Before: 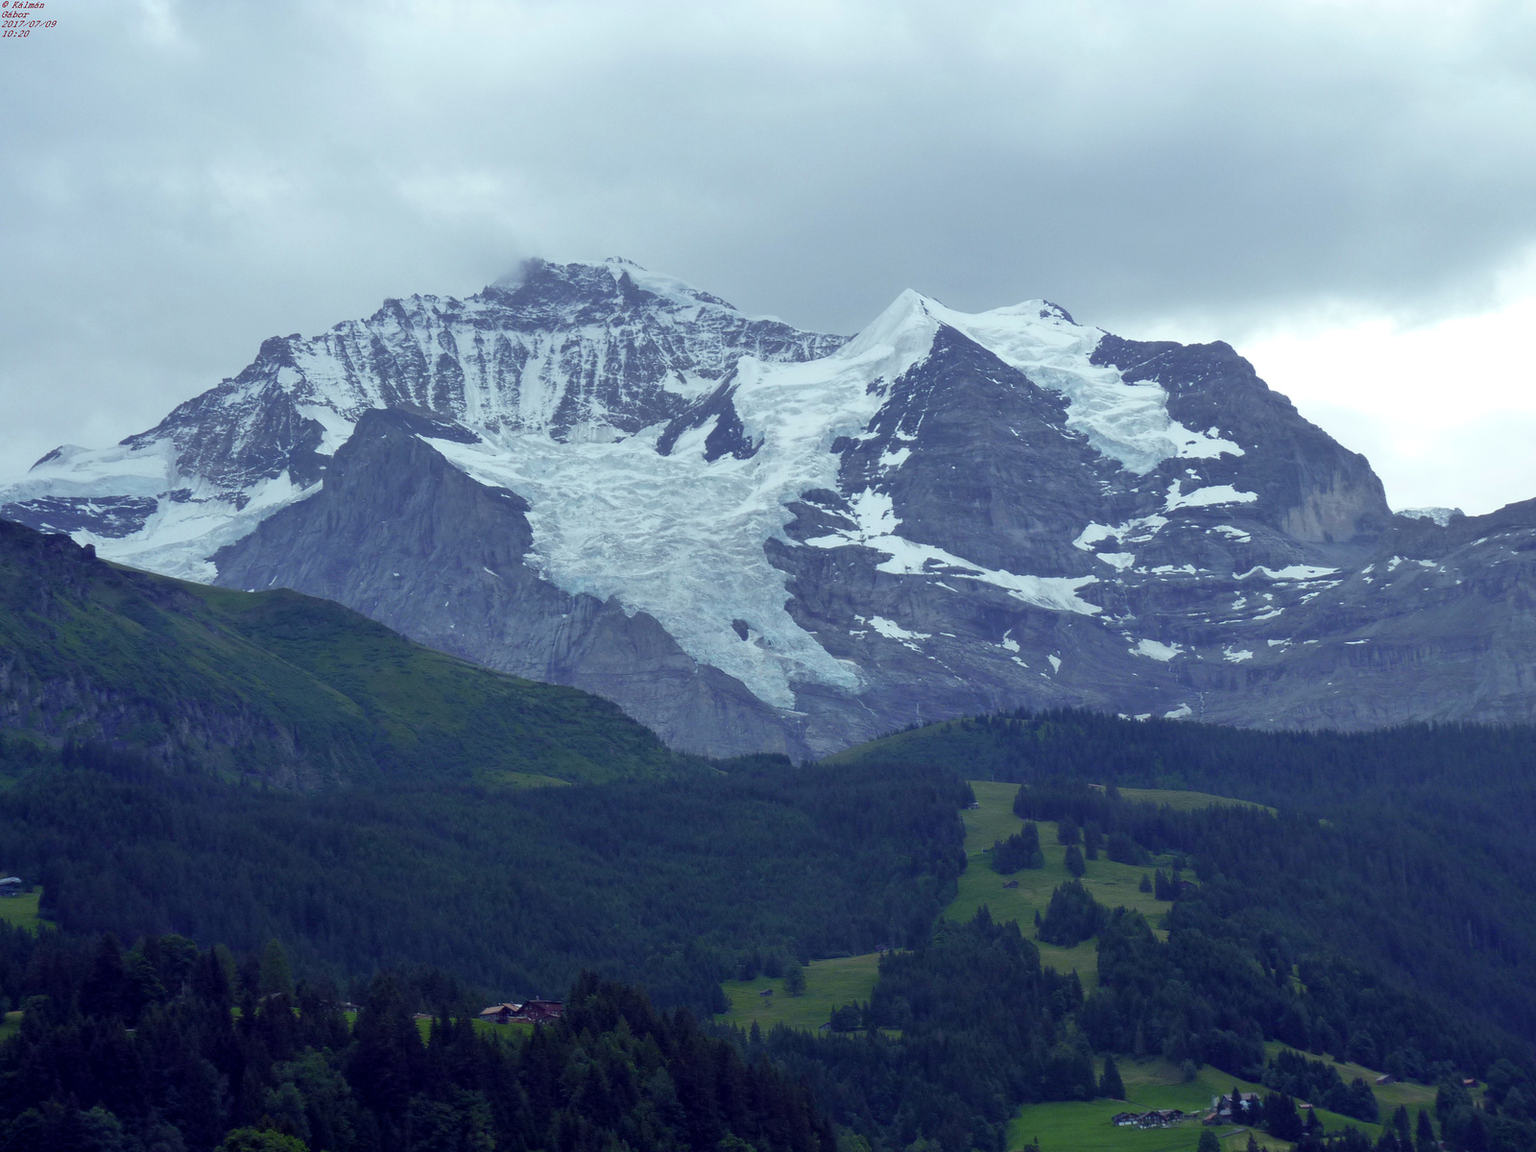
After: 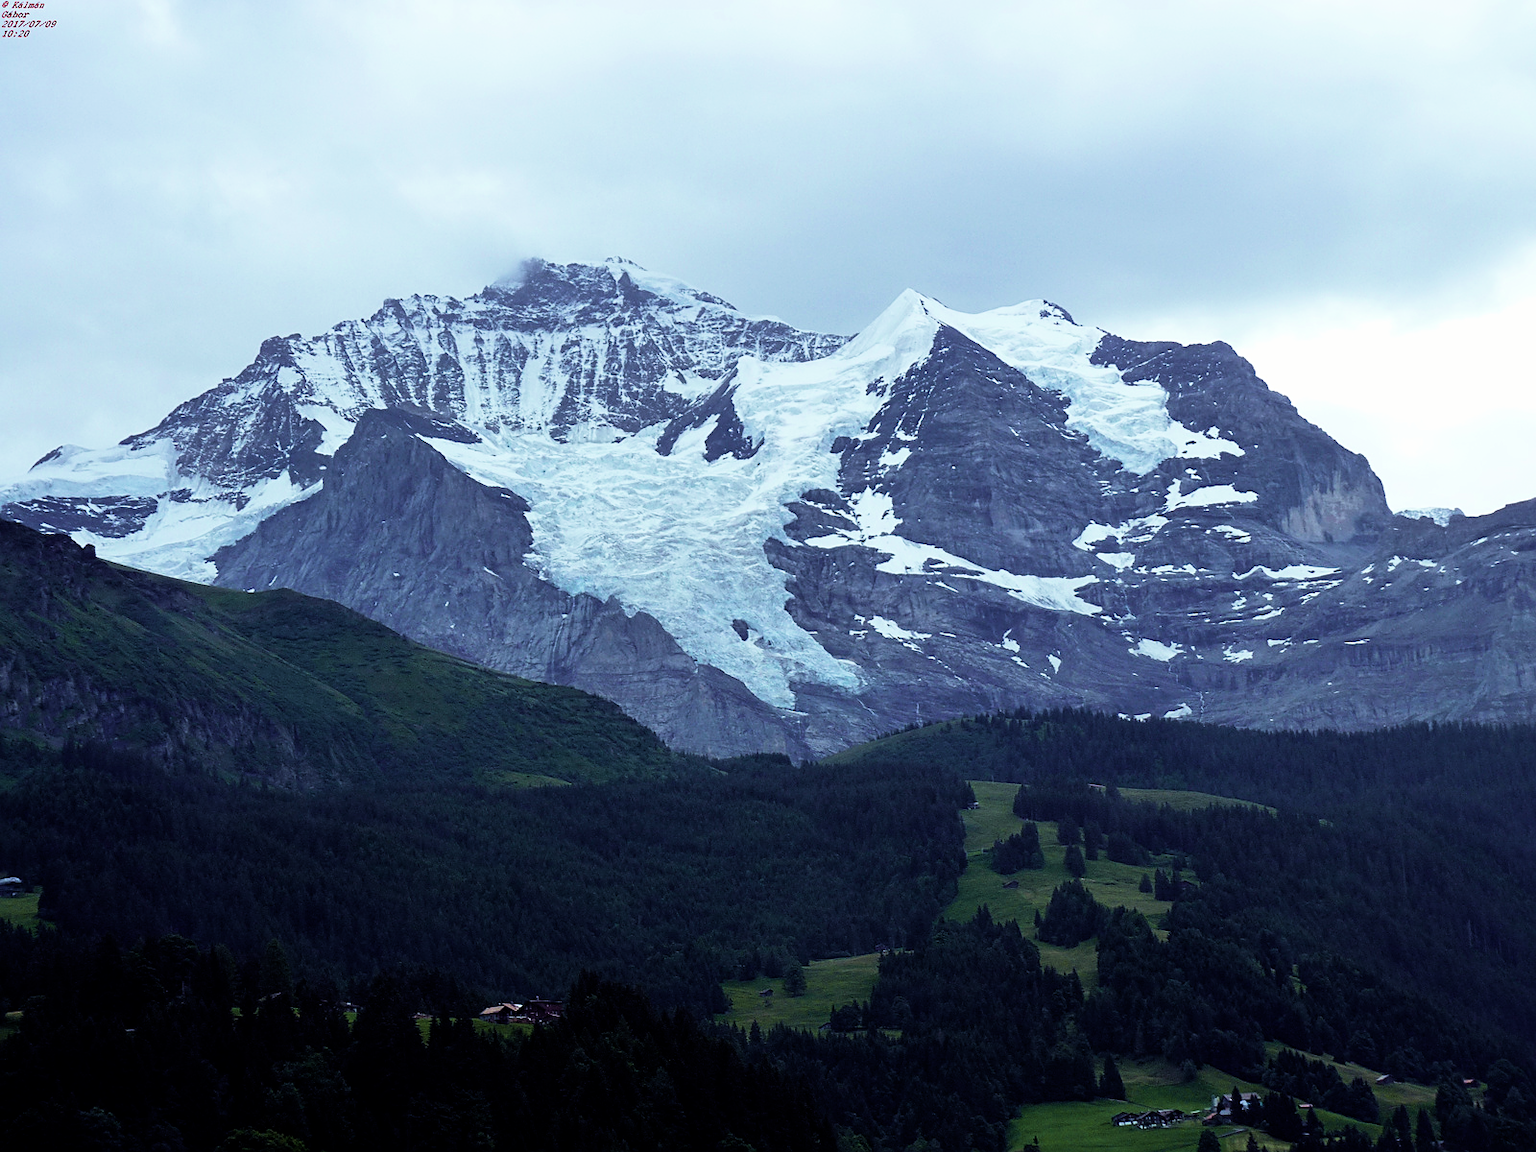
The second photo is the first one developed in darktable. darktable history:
filmic rgb: middle gray luminance 9.94%, black relative exposure -8.6 EV, white relative exposure 3.32 EV, target black luminance 0%, hardness 5.2, latitude 44.6%, contrast 1.307, highlights saturation mix 3.71%, shadows ↔ highlights balance 24.52%
color balance rgb: power › chroma 0.318%, power › hue 24.27°, perceptual saturation grading › global saturation 0.345%, perceptual brilliance grading › highlights 15.736%, perceptual brilliance grading › mid-tones 6.177%, perceptual brilliance grading › shadows -15.337%
sharpen: on, module defaults
velvia: strength 39.97%
